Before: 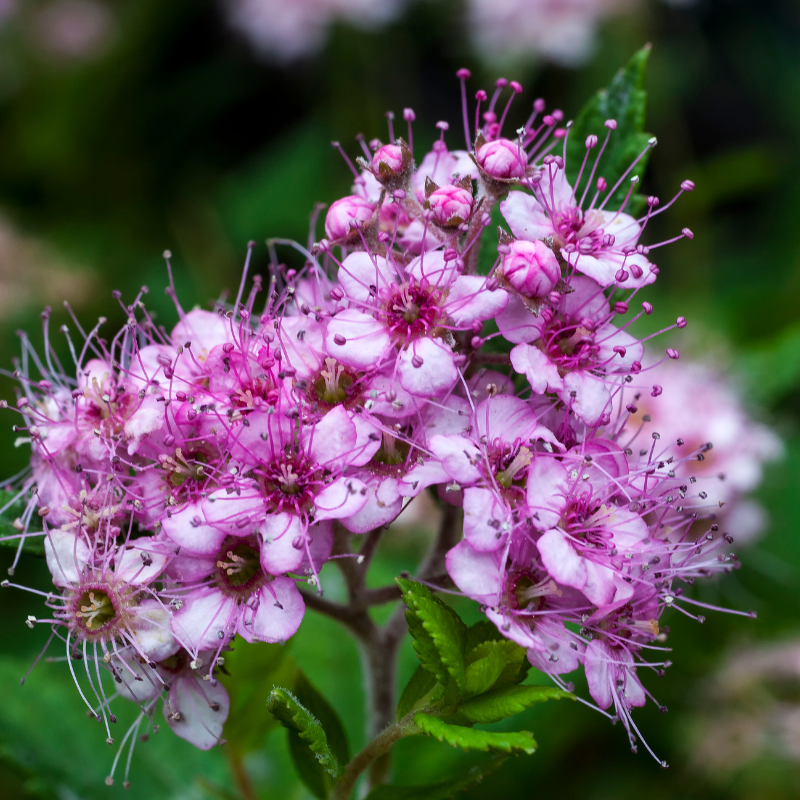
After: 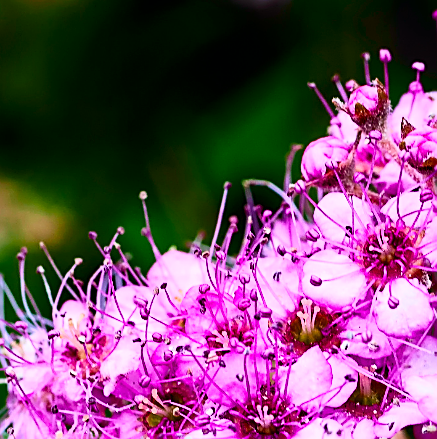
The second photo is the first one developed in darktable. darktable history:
contrast brightness saturation: contrast 0.15, brightness 0.05
color balance rgb: perceptual saturation grading › global saturation 35%, perceptual saturation grading › highlights -30%, perceptual saturation grading › shadows 35%, perceptual brilliance grading › global brilliance 3%, perceptual brilliance grading › highlights -3%, perceptual brilliance grading › shadows 3%
graduated density: density 0.38 EV, hardness 21%, rotation -6.11°, saturation 32%
crop and rotate: left 3.047%, top 7.509%, right 42.236%, bottom 37.598%
tone curve: curves: ch0 [(0, 0.003) (0.044, 0.025) (0.12, 0.089) (0.197, 0.168) (0.281, 0.273) (0.468, 0.548) (0.583, 0.691) (0.701, 0.815) (0.86, 0.922) (1, 0.982)]; ch1 [(0, 0) (0.232, 0.214) (0.404, 0.376) (0.461, 0.425) (0.493, 0.481) (0.501, 0.5) (0.517, 0.524) (0.55, 0.585) (0.598, 0.651) (0.671, 0.735) (0.796, 0.85) (1, 1)]; ch2 [(0, 0) (0.249, 0.216) (0.357, 0.317) (0.448, 0.432) (0.478, 0.492) (0.498, 0.499) (0.517, 0.527) (0.537, 0.564) (0.569, 0.617) (0.61, 0.659) (0.706, 0.75) (0.808, 0.809) (0.991, 0.968)], color space Lab, independent channels, preserve colors none
sharpen: radius 1.685, amount 1.294
